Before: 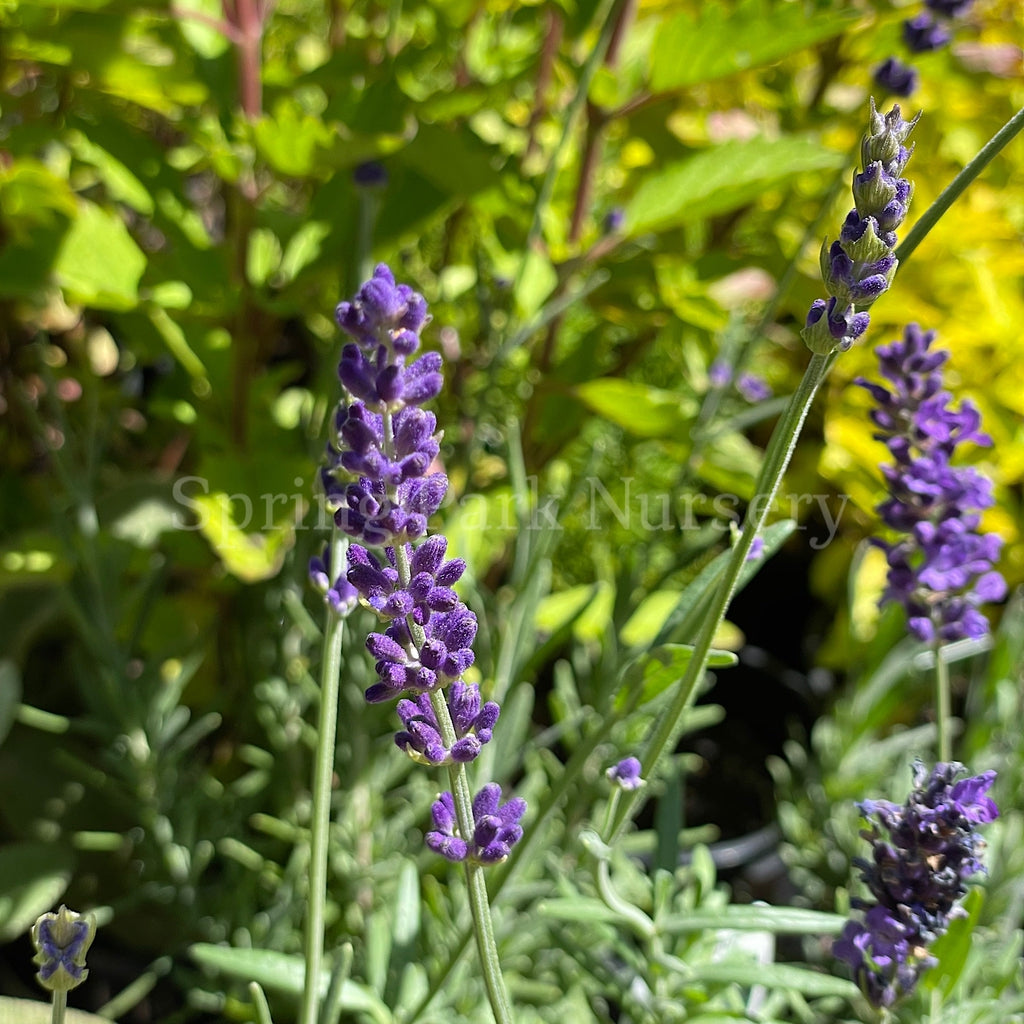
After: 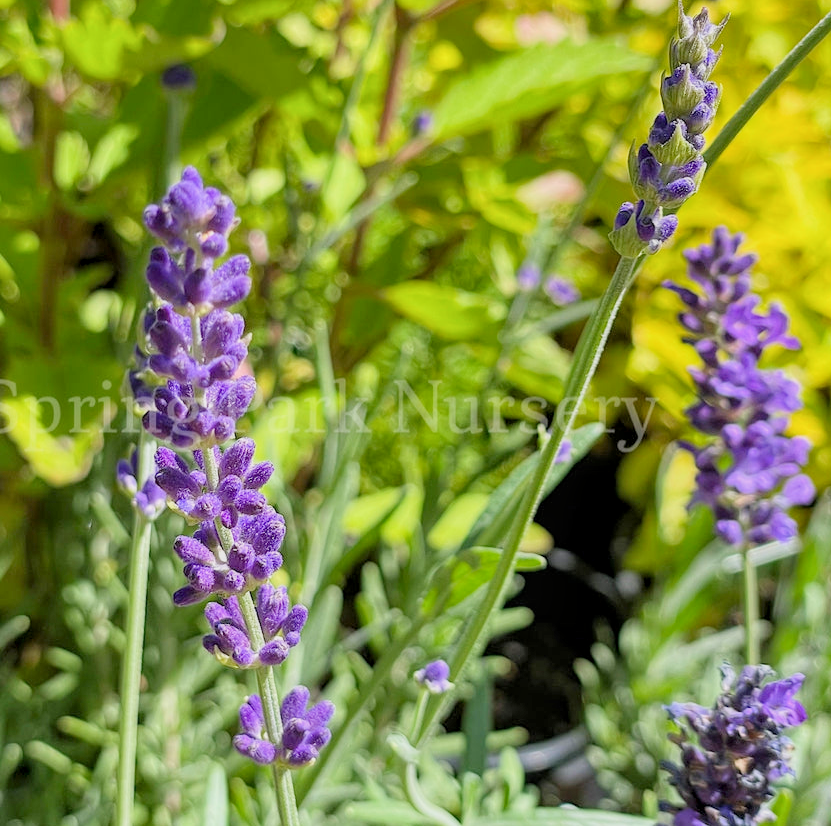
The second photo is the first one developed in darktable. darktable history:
crop: left 18.822%, top 9.495%, right 0%, bottom 9.75%
filmic rgb: black relative exposure -7.77 EV, white relative exposure 4.39 EV, target black luminance 0%, hardness 3.76, latitude 50.64%, contrast 1.073, highlights saturation mix 9.63%, shadows ↔ highlights balance -0.21%
exposure: black level correction 0, exposure 1.102 EV, compensate highlight preservation false
color balance rgb: perceptual saturation grading › global saturation 2.241%, contrast -29.849%
local contrast: on, module defaults
